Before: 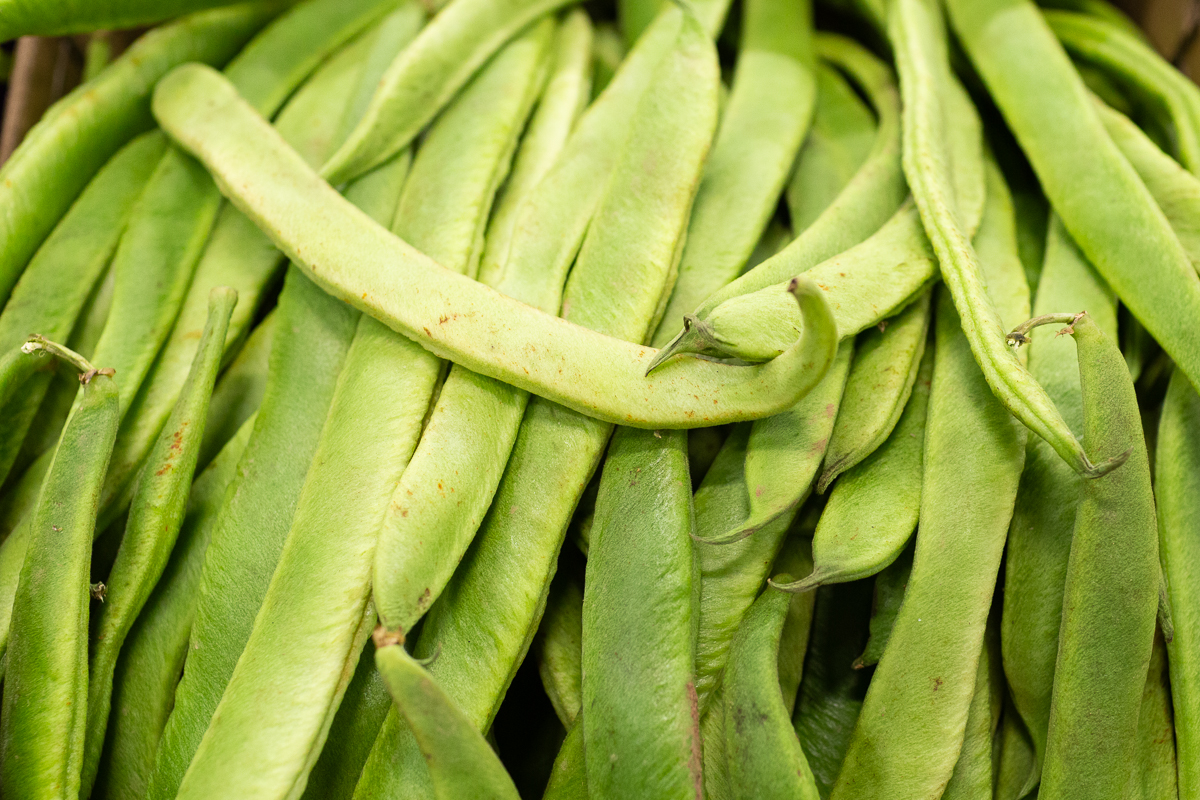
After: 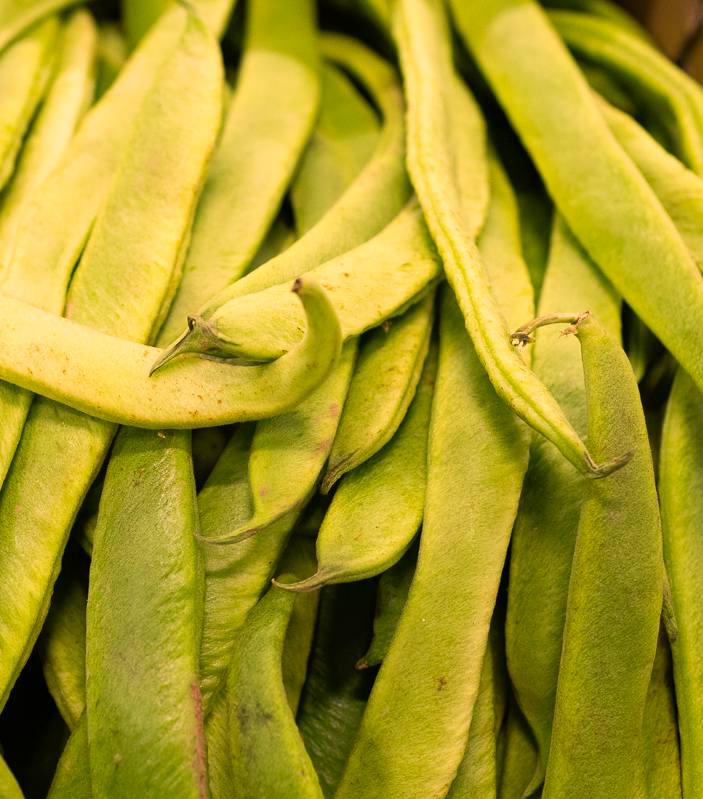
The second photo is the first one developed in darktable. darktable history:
color correction: highlights a* 21.16, highlights b* 19.61
crop: left 41.402%
